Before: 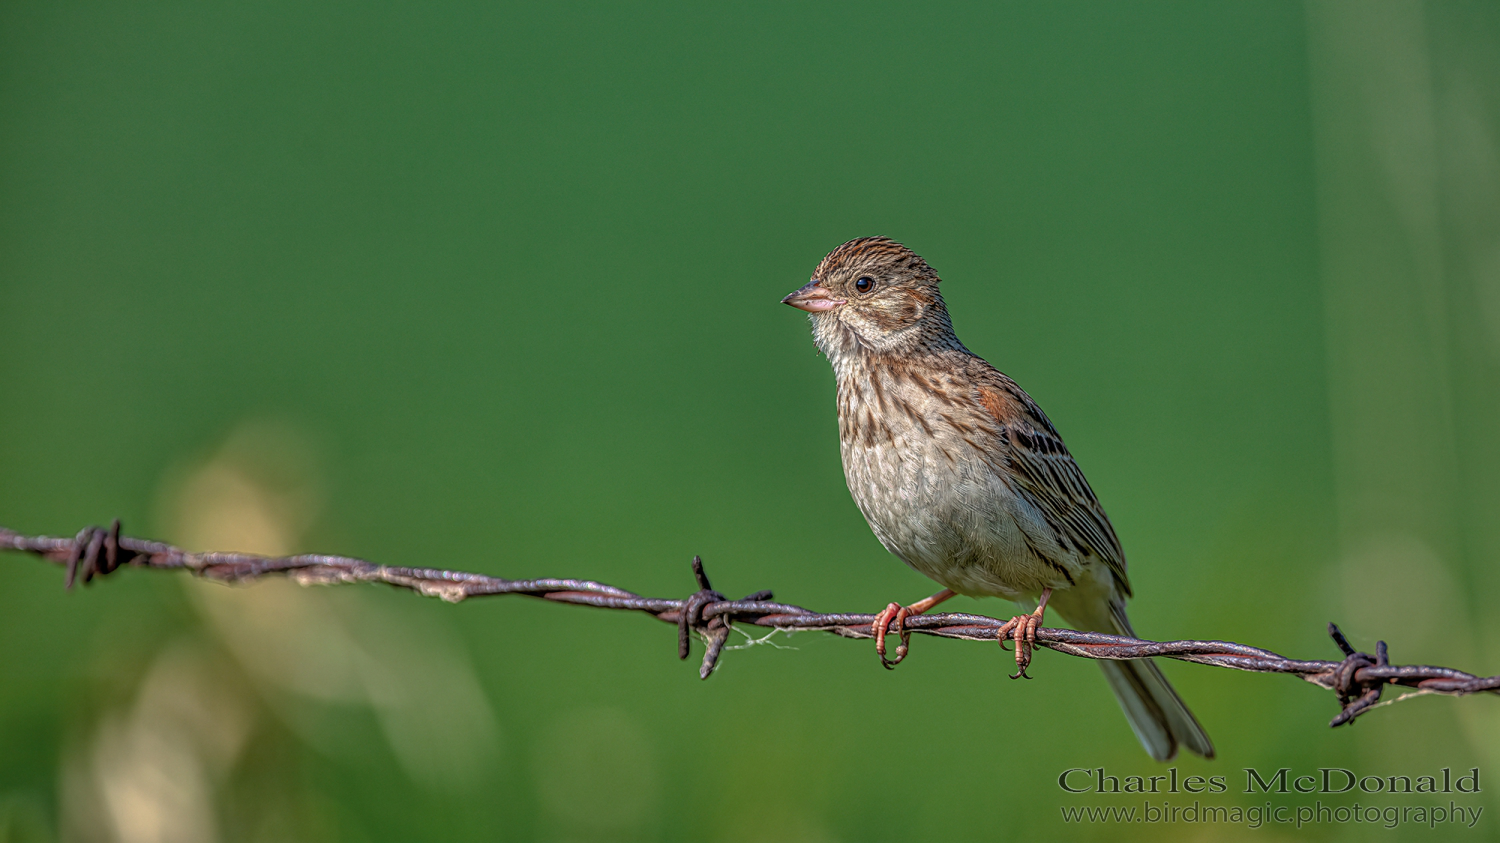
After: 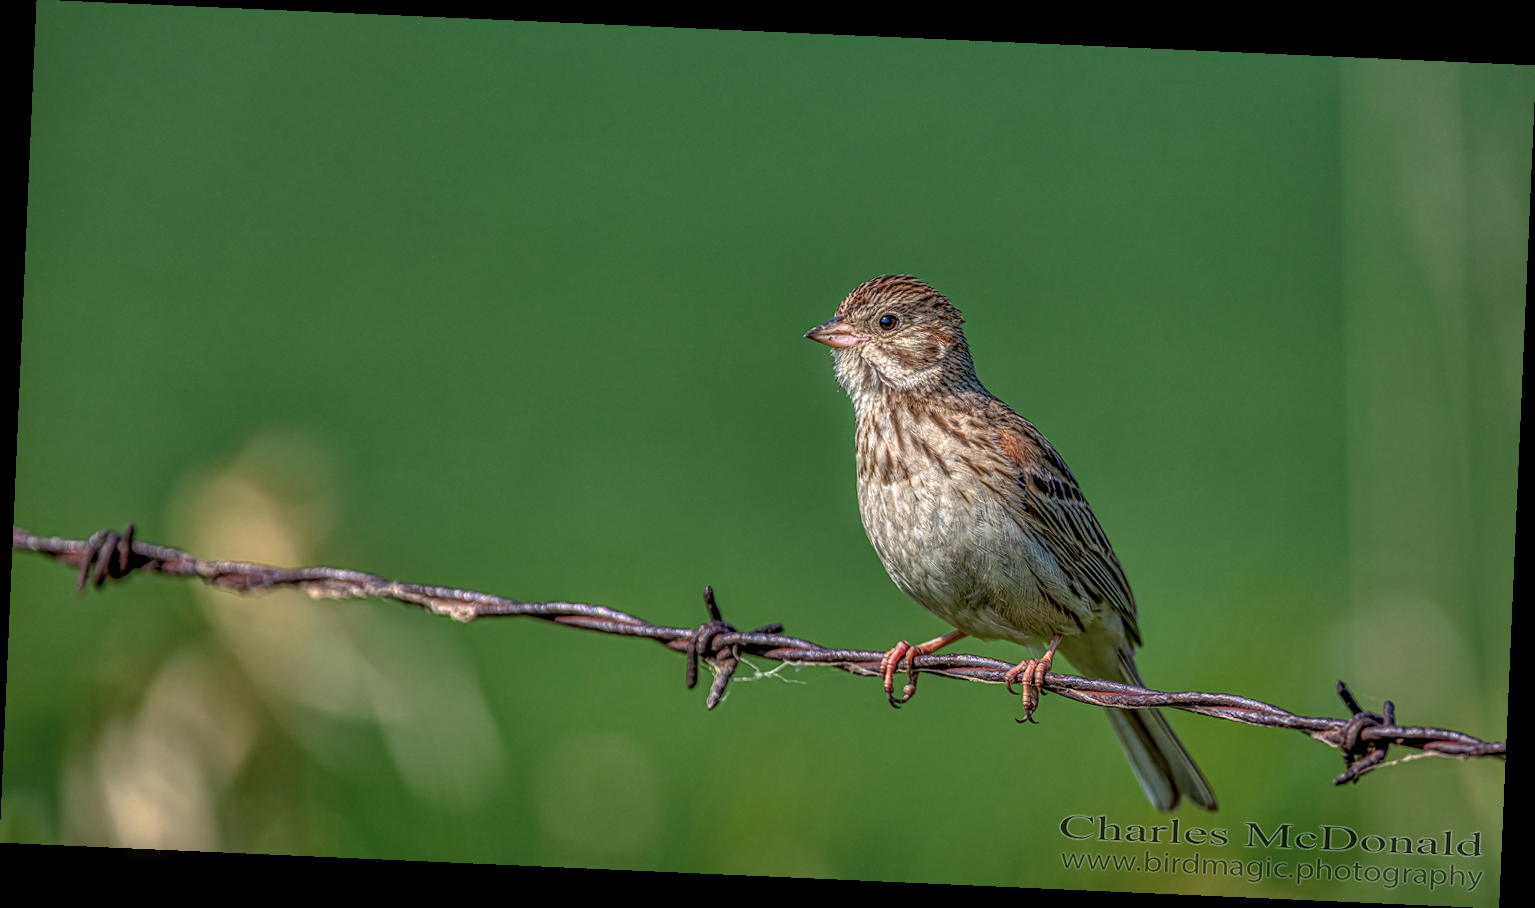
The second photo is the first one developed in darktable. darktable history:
crop and rotate: angle -2.52°
local contrast: on, module defaults
